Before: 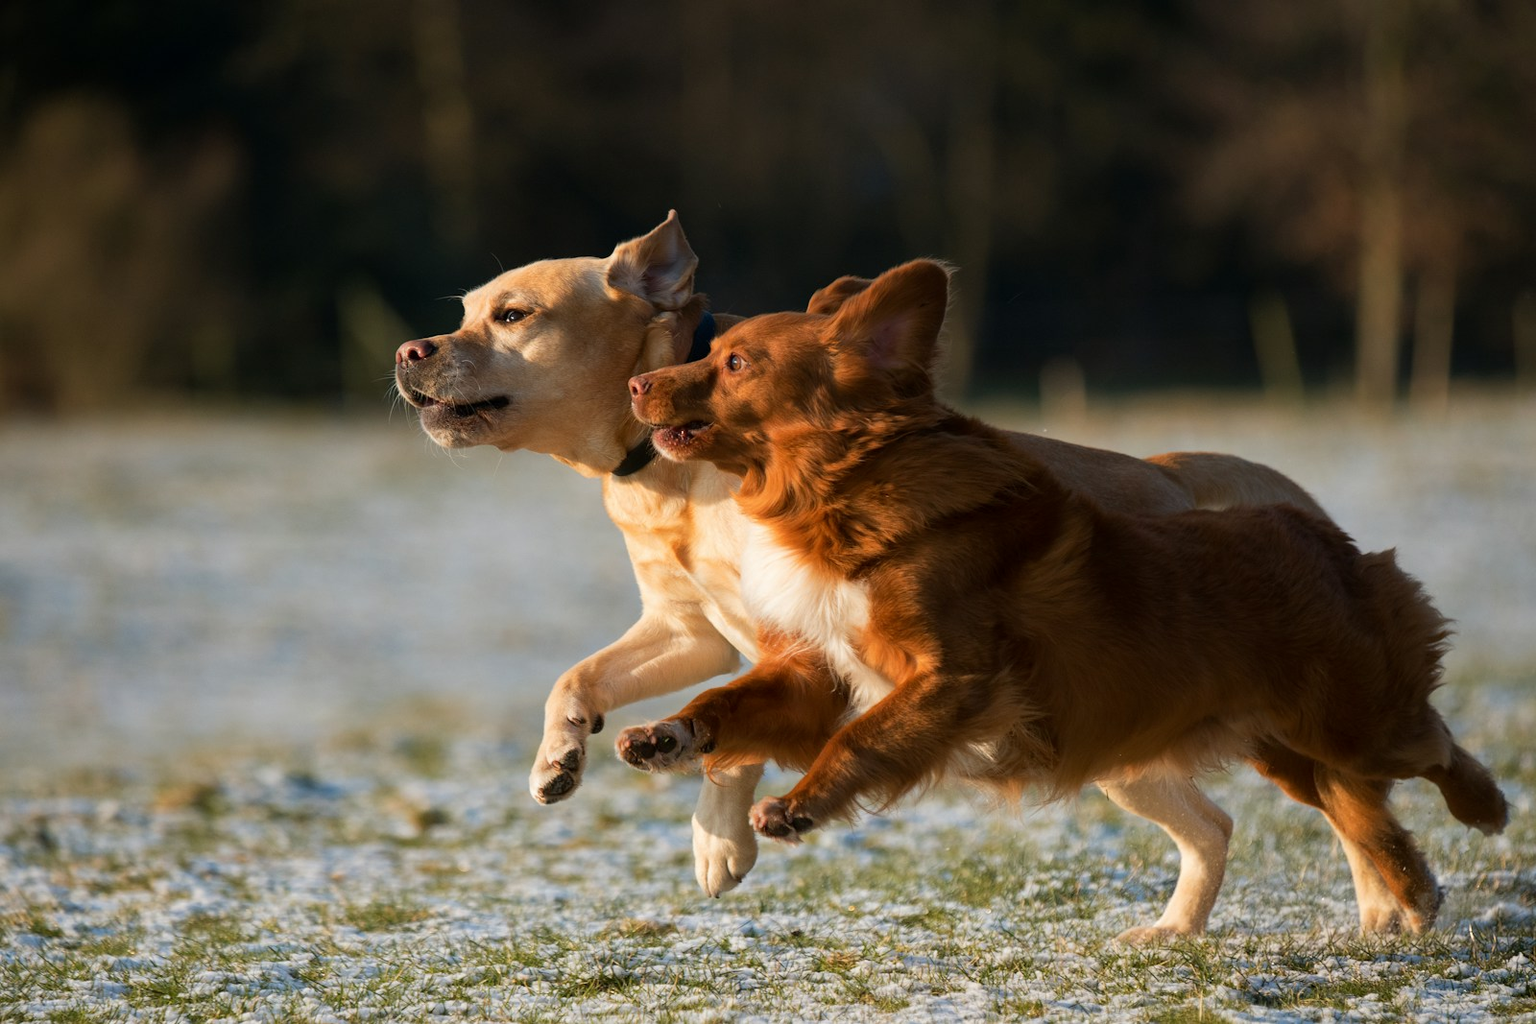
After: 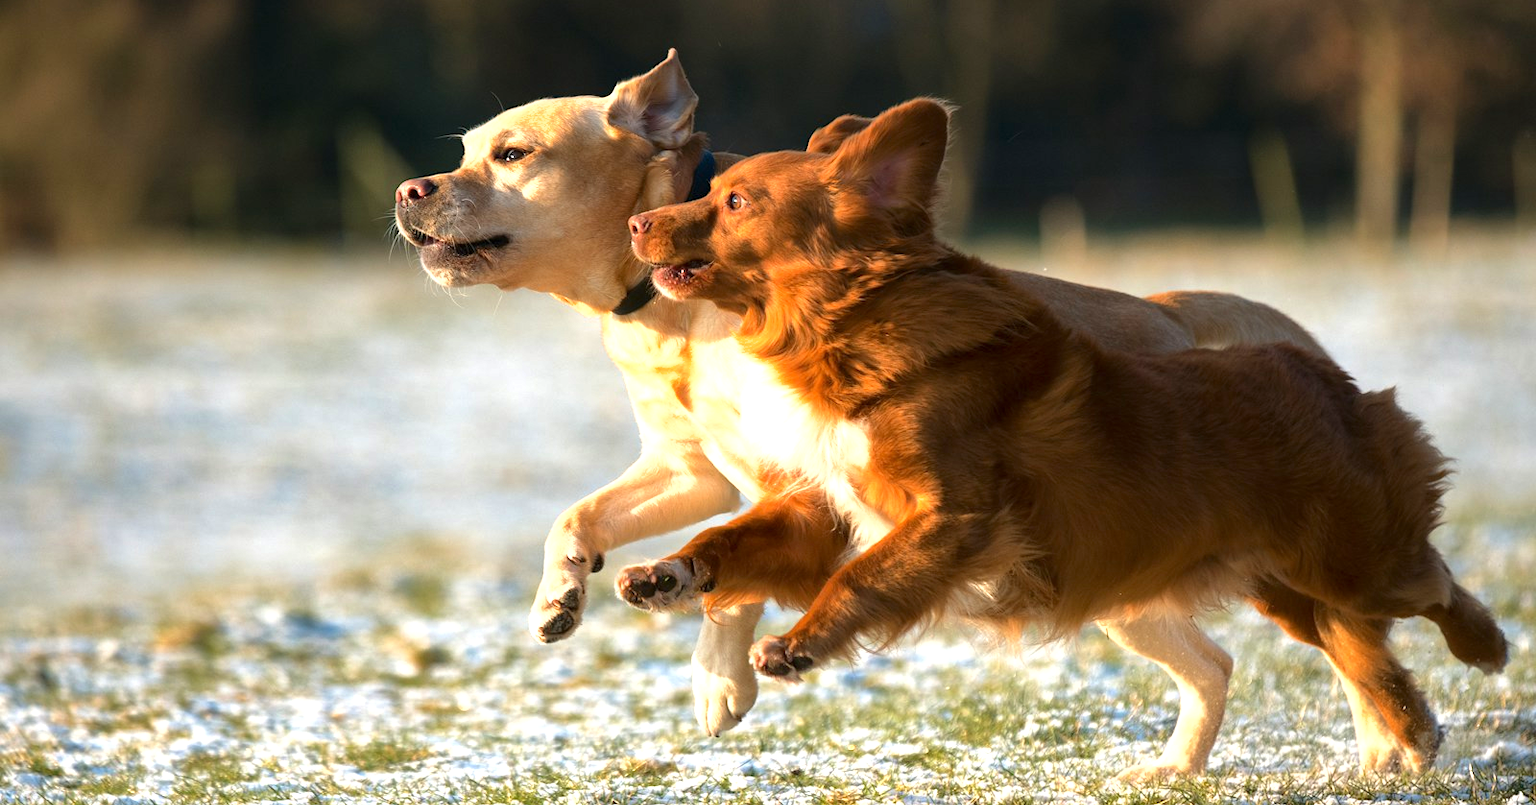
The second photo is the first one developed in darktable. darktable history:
shadows and highlights: shadows -20, white point adjustment -2, highlights -35
exposure: black level correction 0, exposure 1.2 EV, compensate exposure bias true, compensate highlight preservation false
crop and rotate: top 15.774%, bottom 5.506%
